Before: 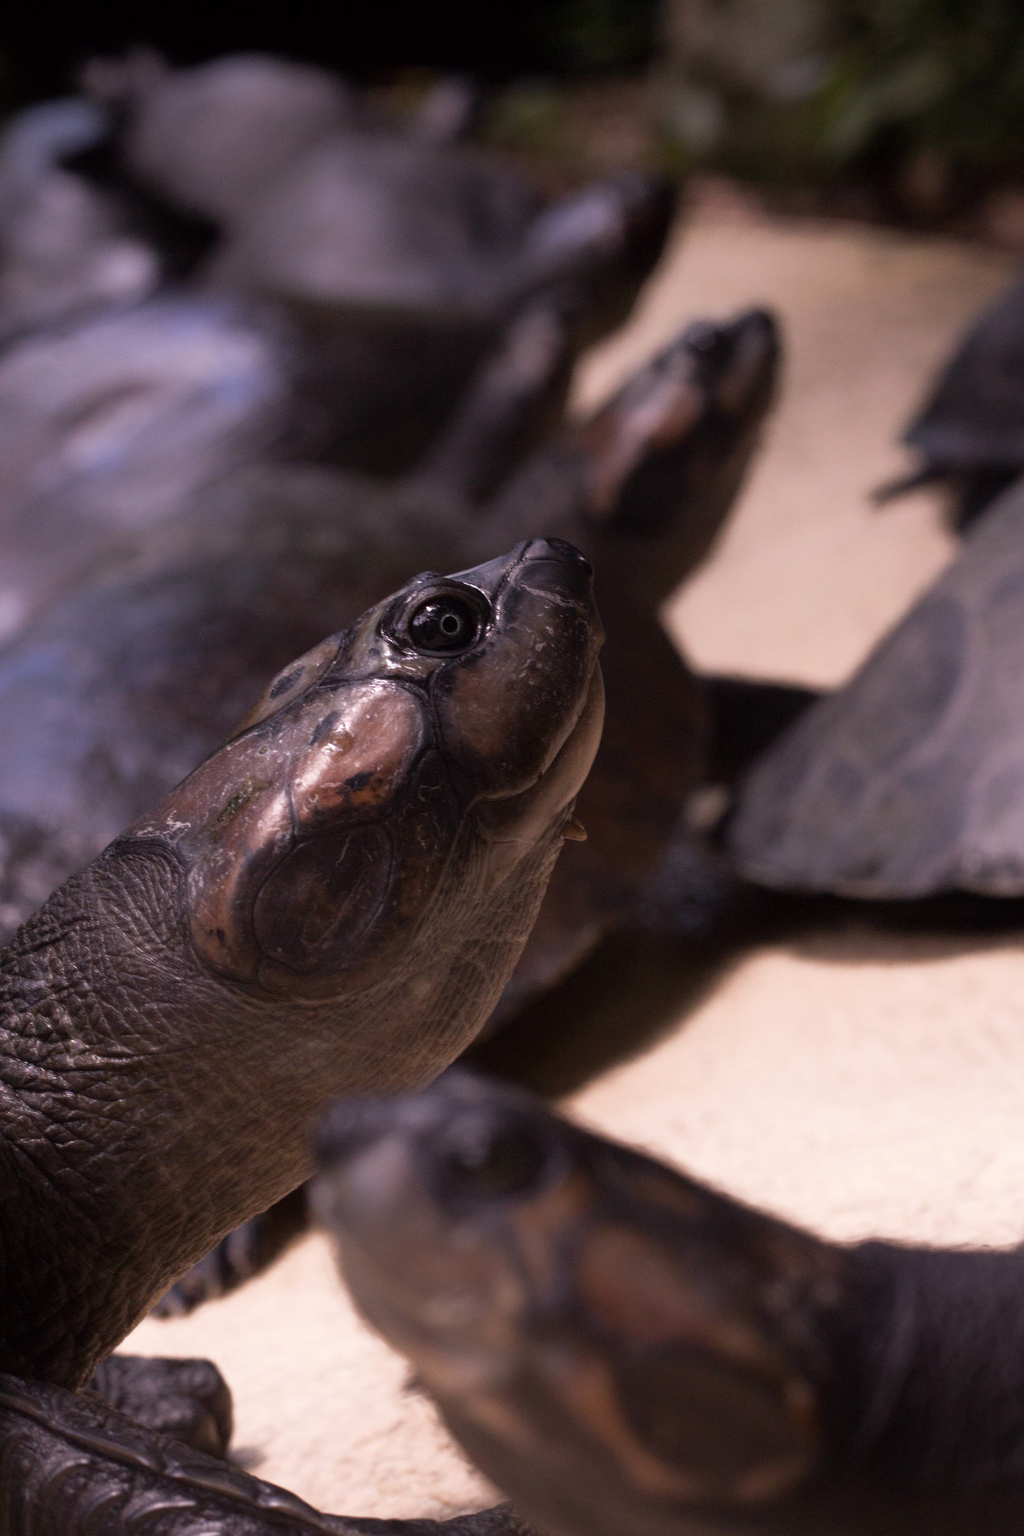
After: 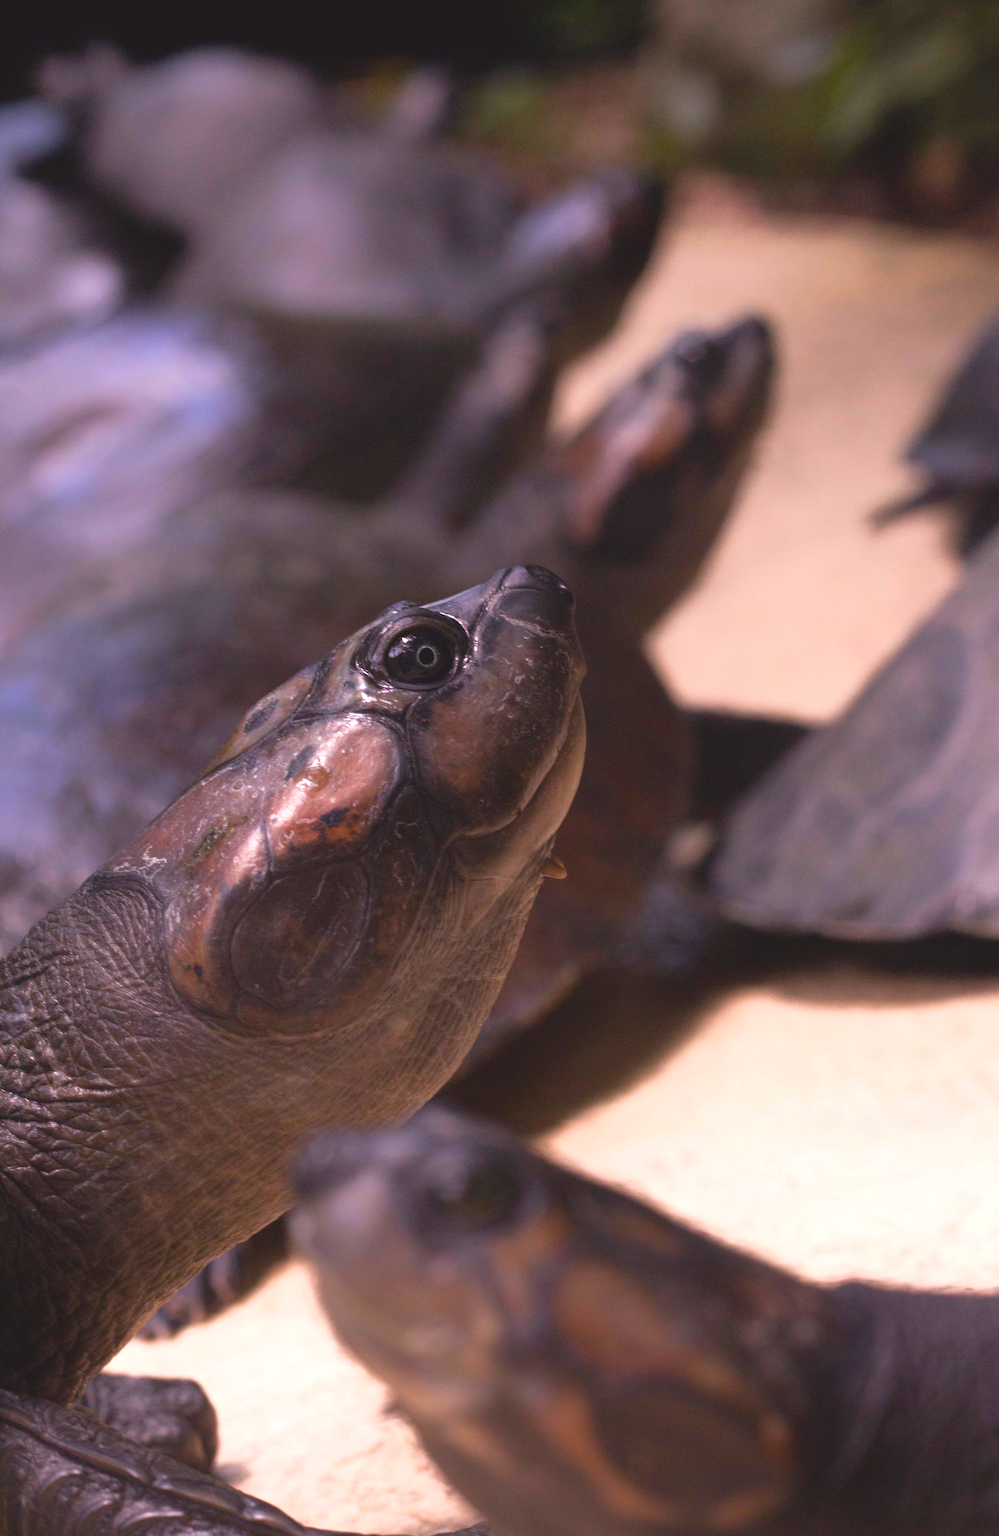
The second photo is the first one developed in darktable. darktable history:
contrast brightness saturation: contrast -0.19, saturation 0.19
rotate and perspective: rotation 0.074°, lens shift (vertical) 0.096, lens shift (horizontal) -0.041, crop left 0.043, crop right 0.952, crop top 0.024, crop bottom 0.979
exposure: black level correction 0, exposure 0.7 EV, compensate exposure bias true, compensate highlight preservation false
